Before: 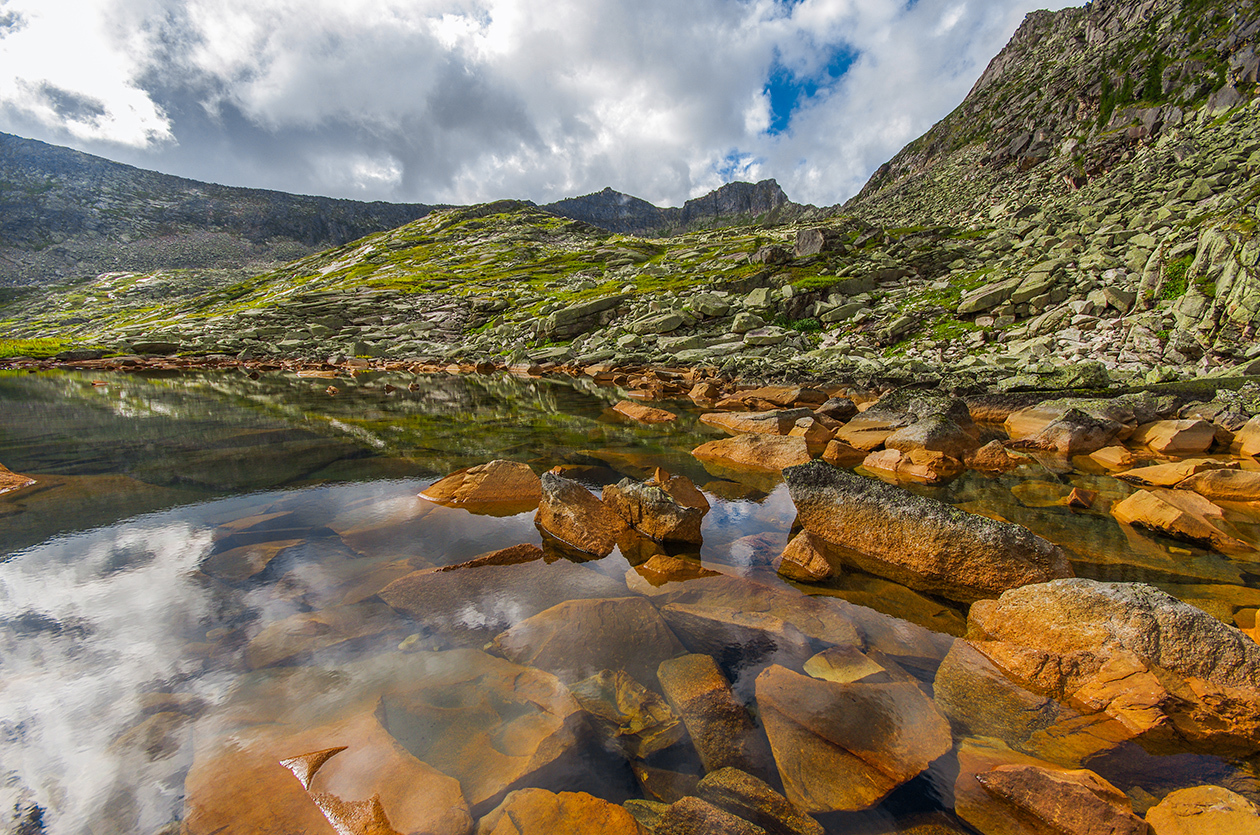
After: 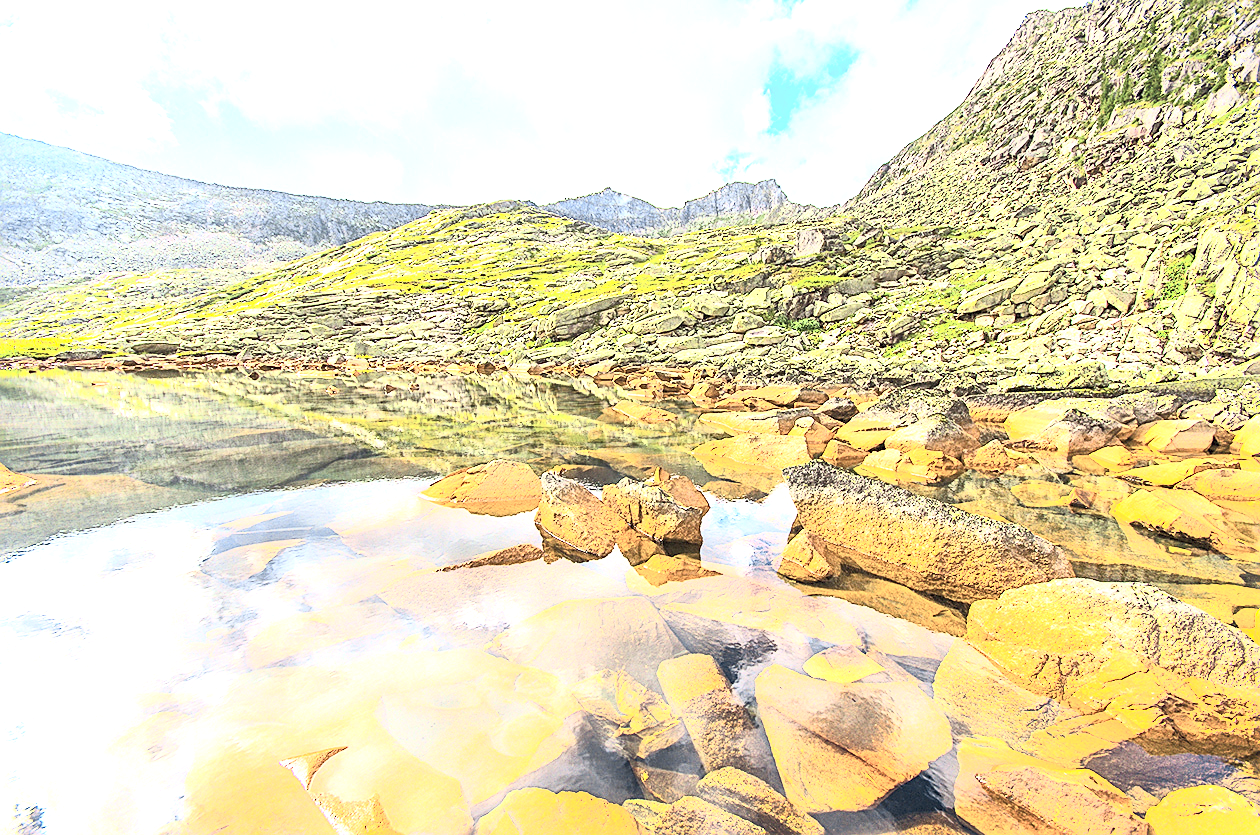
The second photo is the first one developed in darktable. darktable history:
exposure: exposure 2.21 EV, compensate highlight preservation false
sharpen: on, module defaults
contrast brightness saturation: contrast 0.417, brightness 0.554, saturation -0.196
